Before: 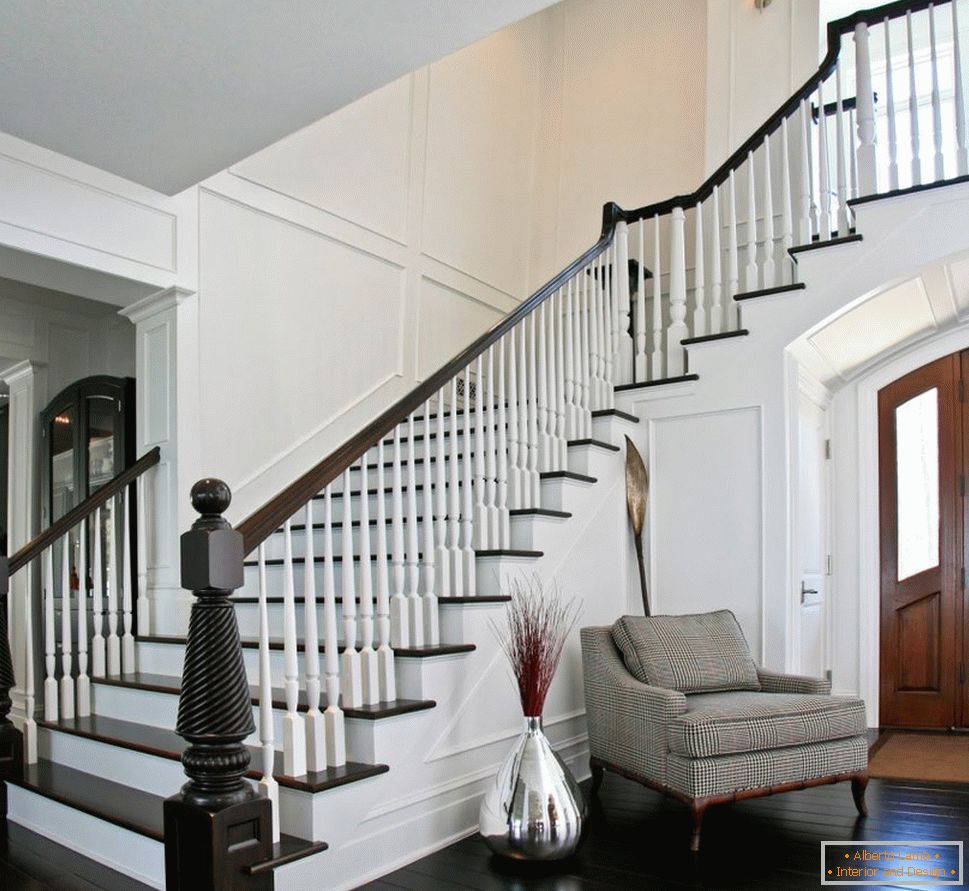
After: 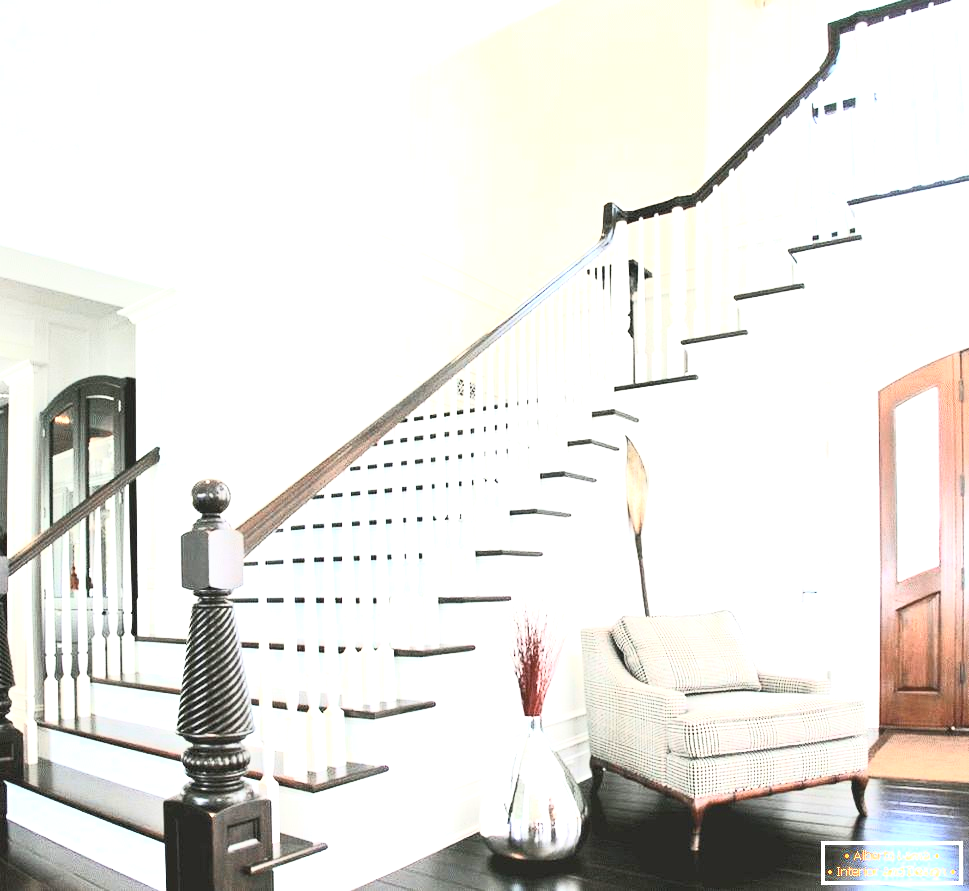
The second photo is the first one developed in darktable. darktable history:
contrast brightness saturation: contrast 0.43, brightness 0.56, saturation -0.19
exposure: exposure 2.003 EV, compensate highlight preservation false
